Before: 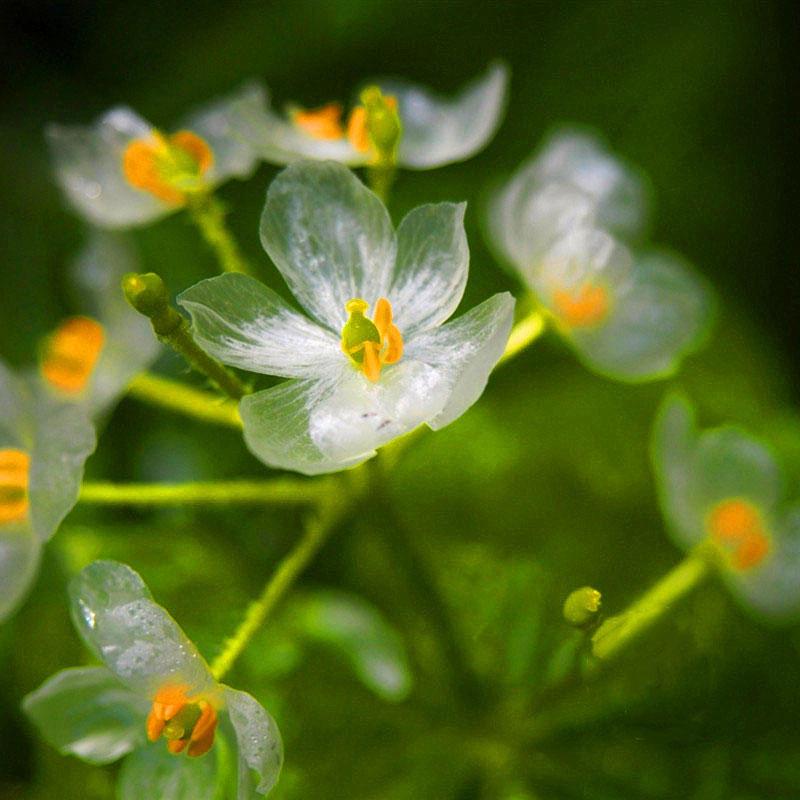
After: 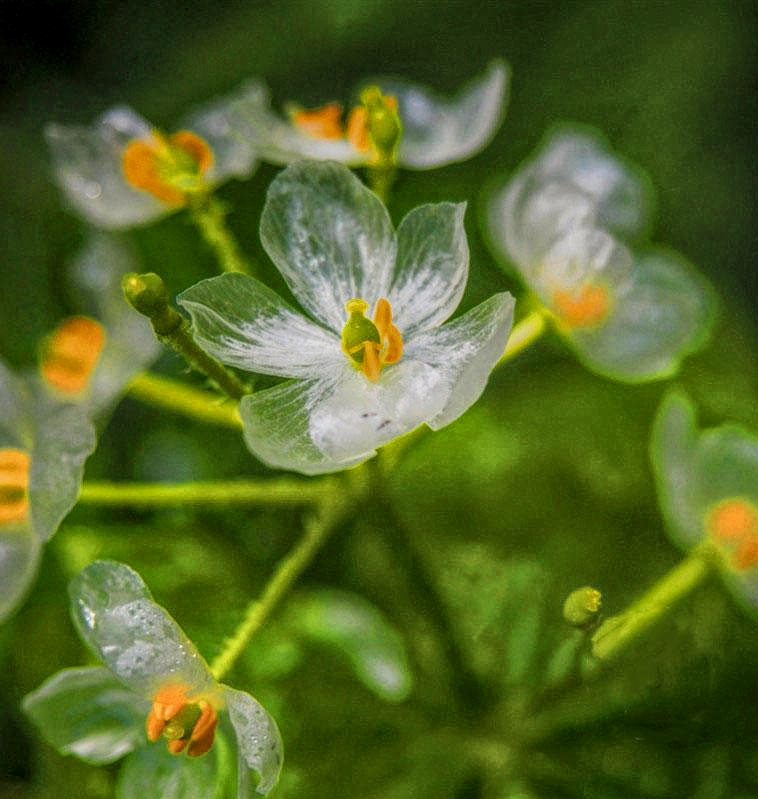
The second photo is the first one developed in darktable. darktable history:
sigmoid: contrast 1.22, skew 0.65
crop and rotate: right 5.167%
local contrast: highlights 0%, shadows 0%, detail 200%, midtone range 0.25
